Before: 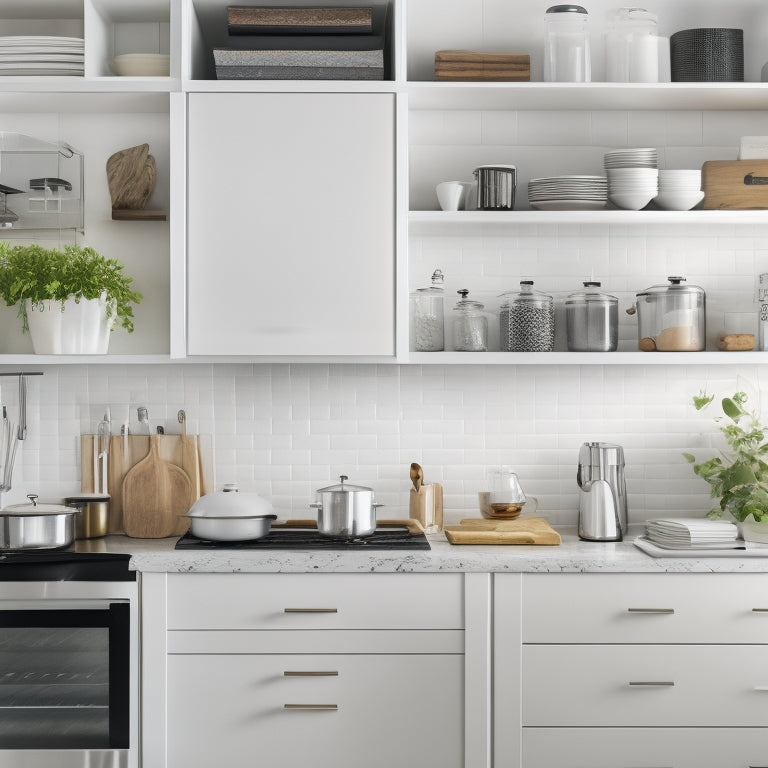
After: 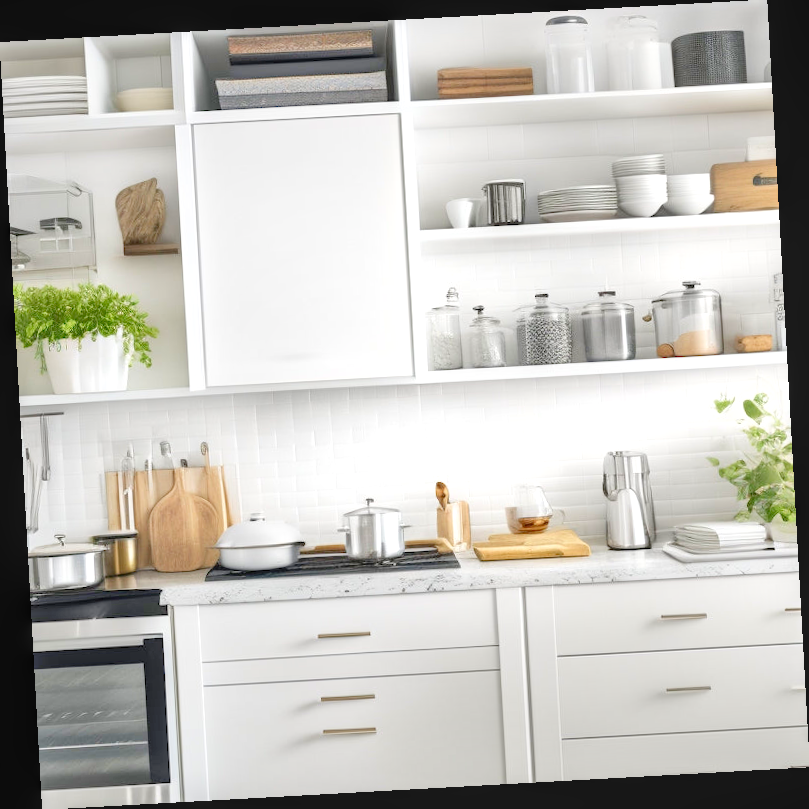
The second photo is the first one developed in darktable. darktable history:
levels: levels [0.008, 0.318, 0.836]
local contrast: on, module defaults
rotate and perspective: rotation -3.18°, automatic cropping off
